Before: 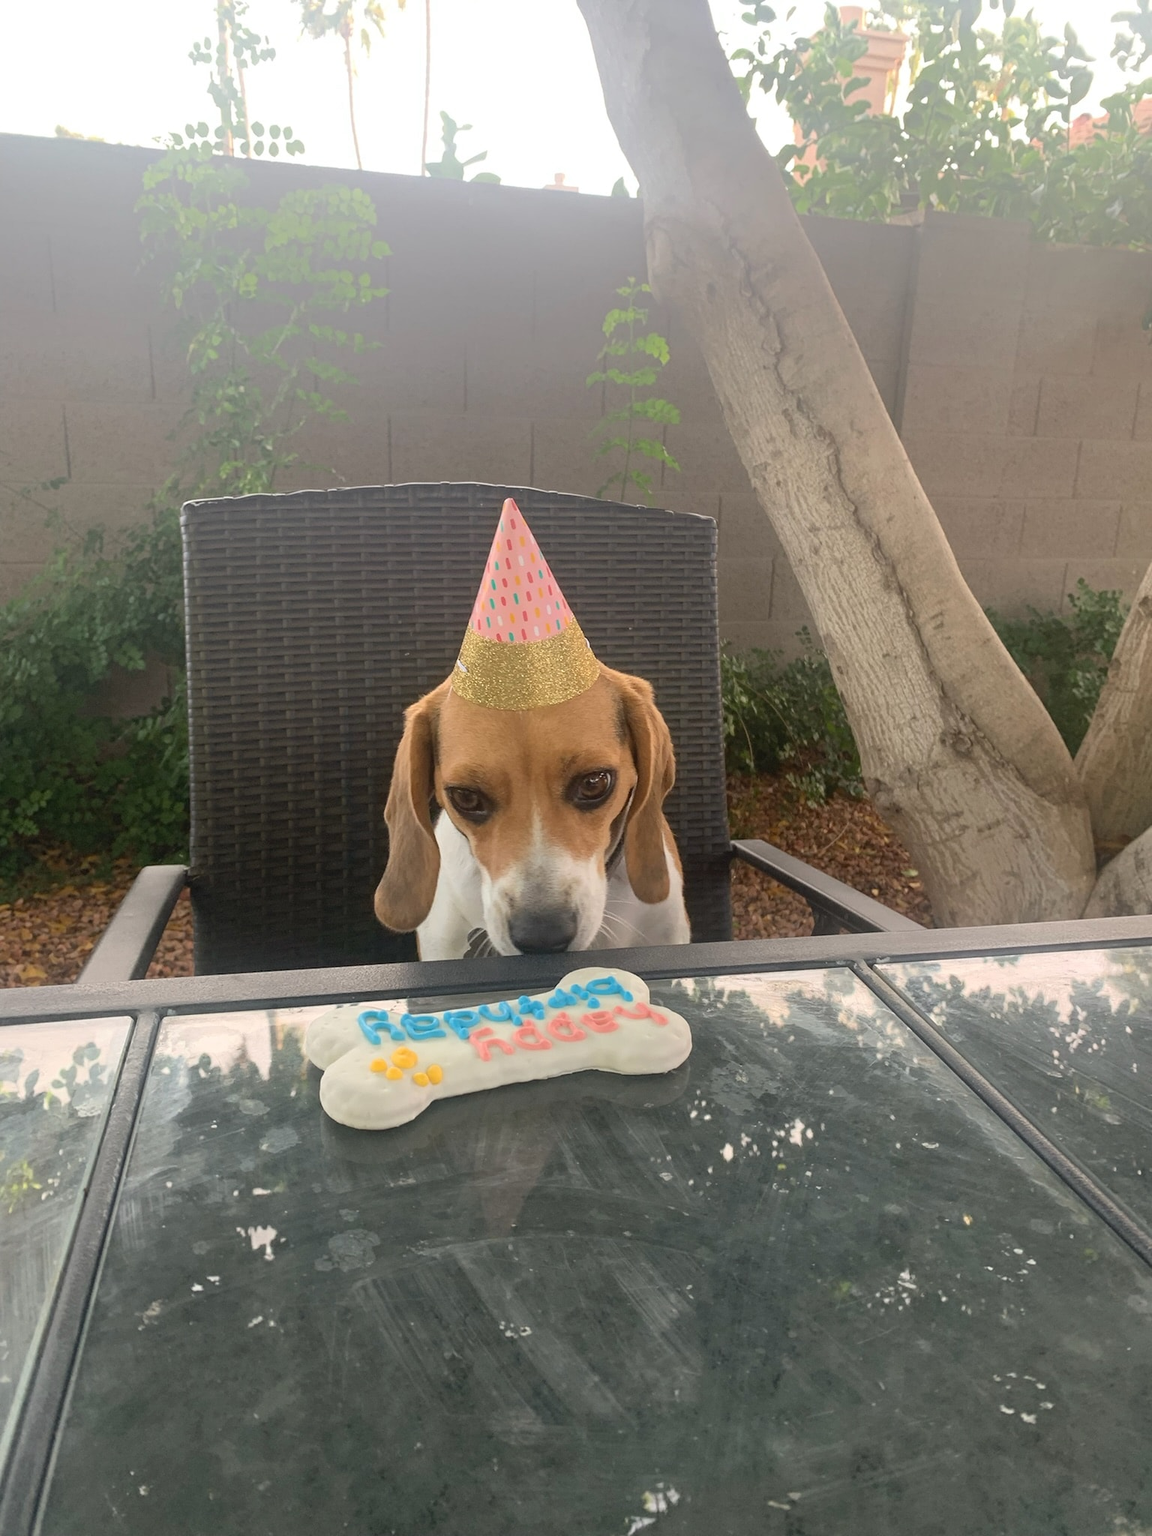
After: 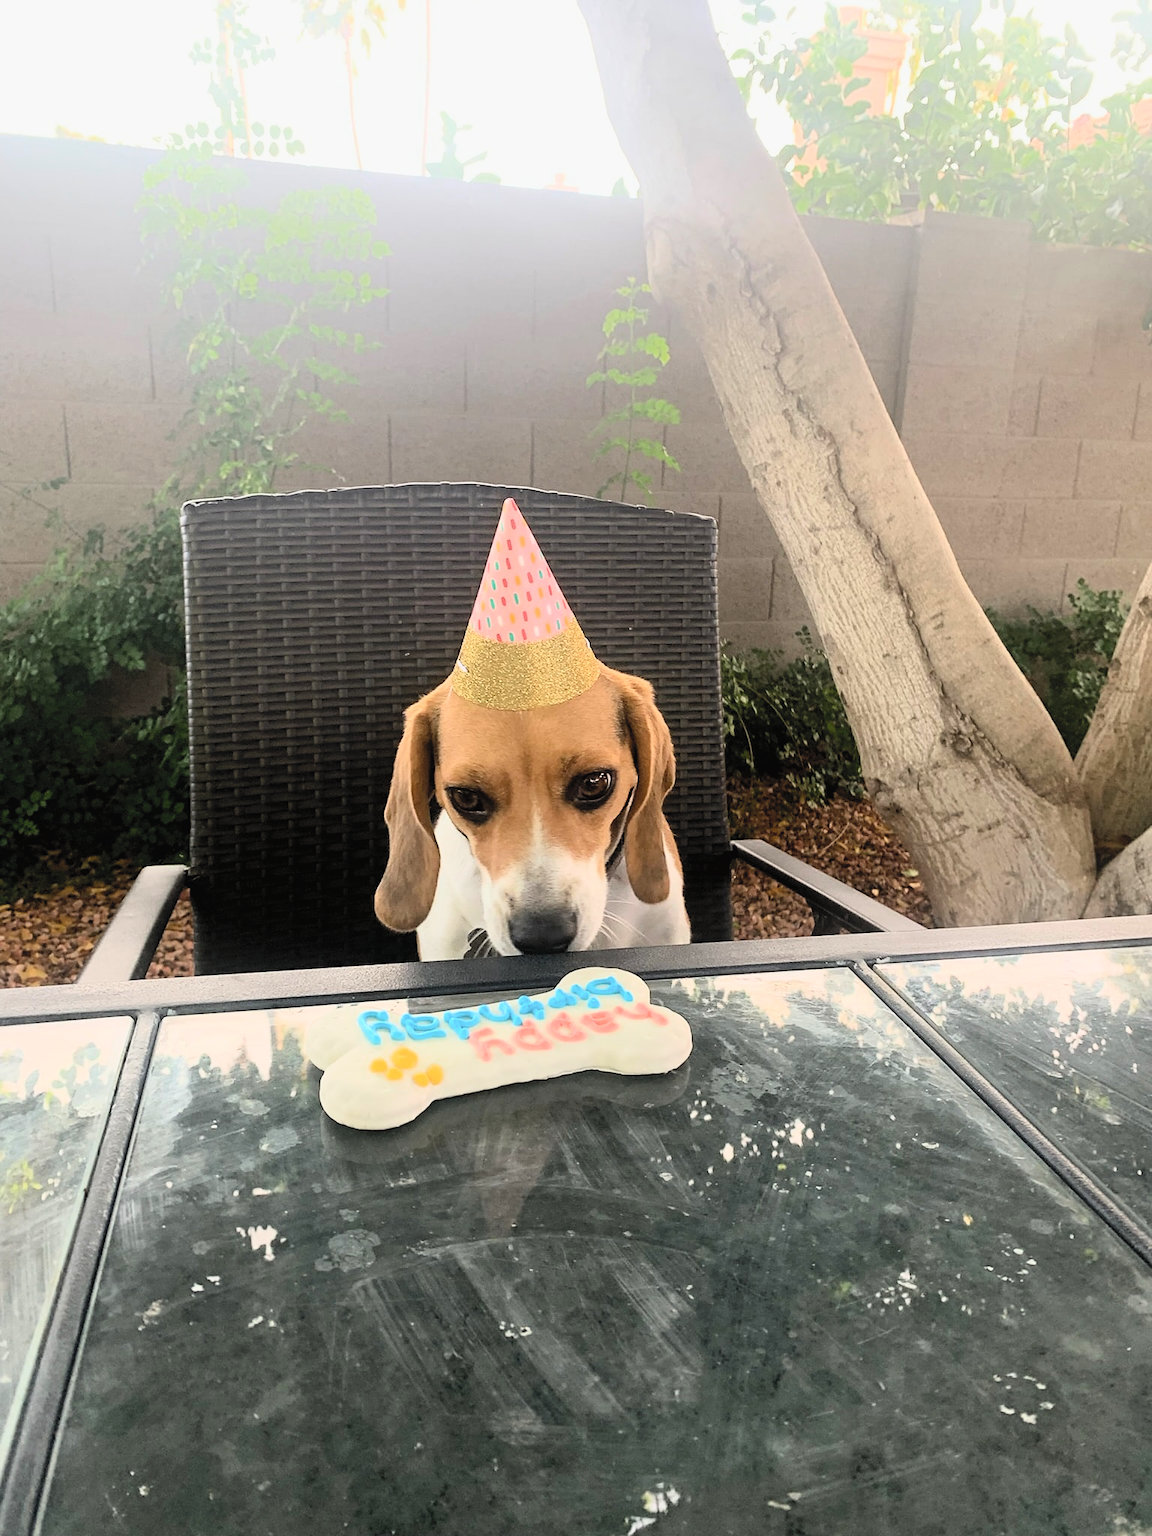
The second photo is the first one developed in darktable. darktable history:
contrast brightness saturation: contrast 0.39, brightness 0.53
filmic rgb: black relative exposure -7.15 EV, white relative exposure 5.36 EV, hardness 3.02, color science v6 (2022)
sharpen: radius 1.458, amount 0.398, threshold 1.271
tone curve: curves: ch0 [(0, 0) (0.568, 0.517) (0.8, 0.717) (1, 1)]
color balance: lift [0.991, 1, 1, 1], gamma [0.996, 1, 1, 1], input saturation 98.52%, contrast 20.34%, output saturation 103.72%
